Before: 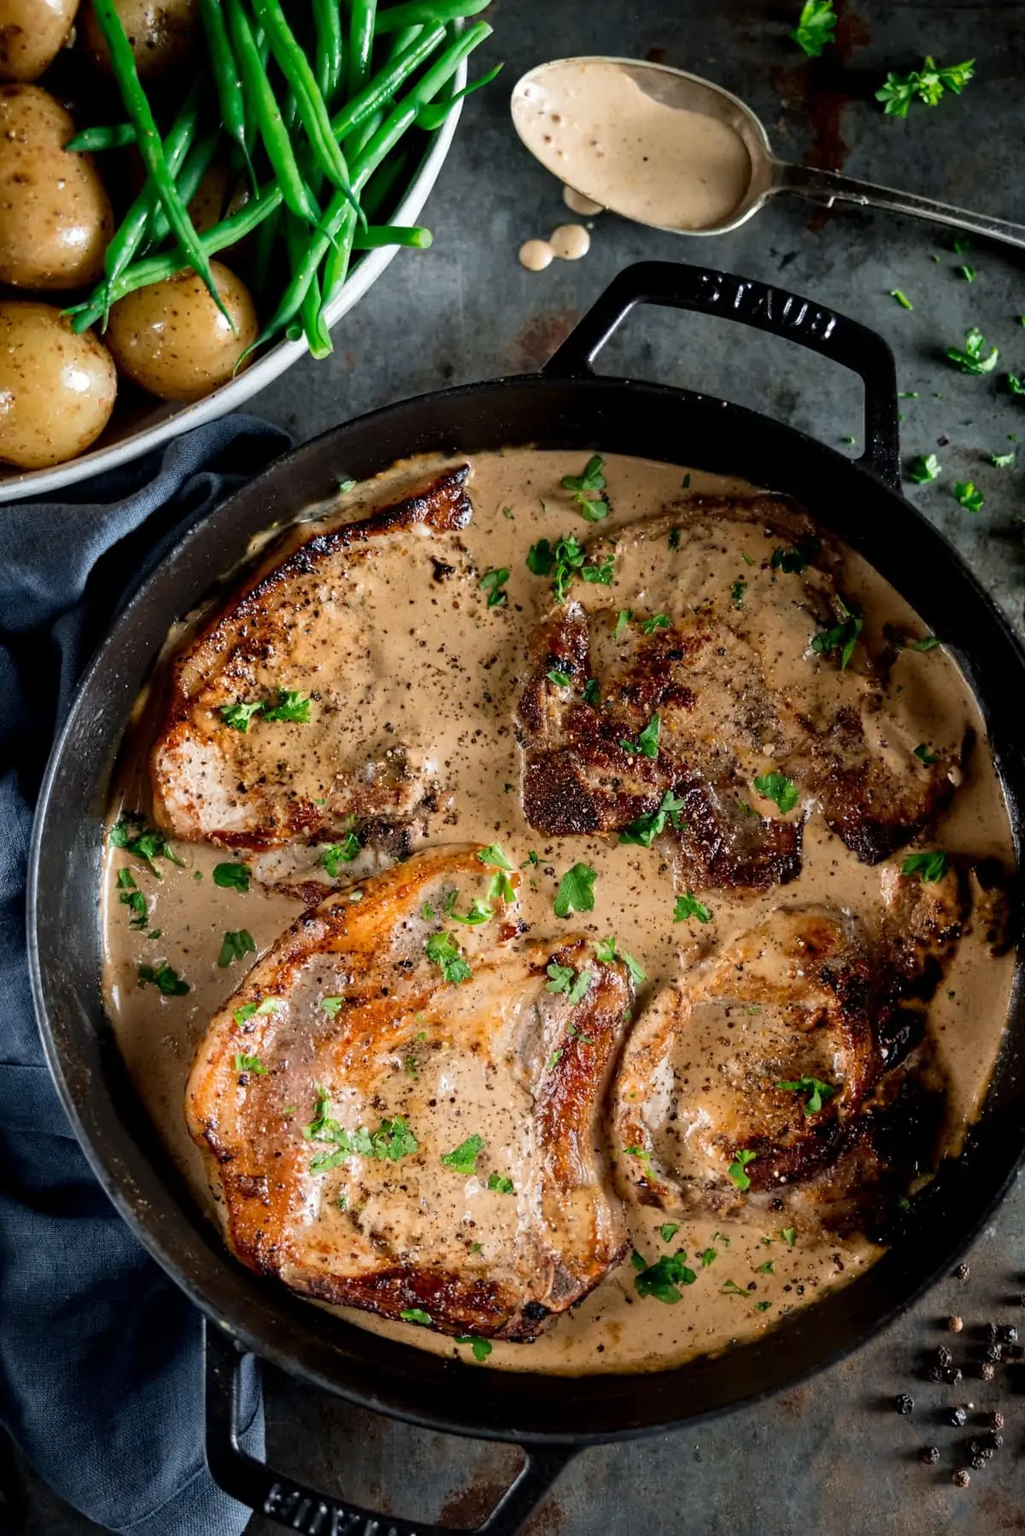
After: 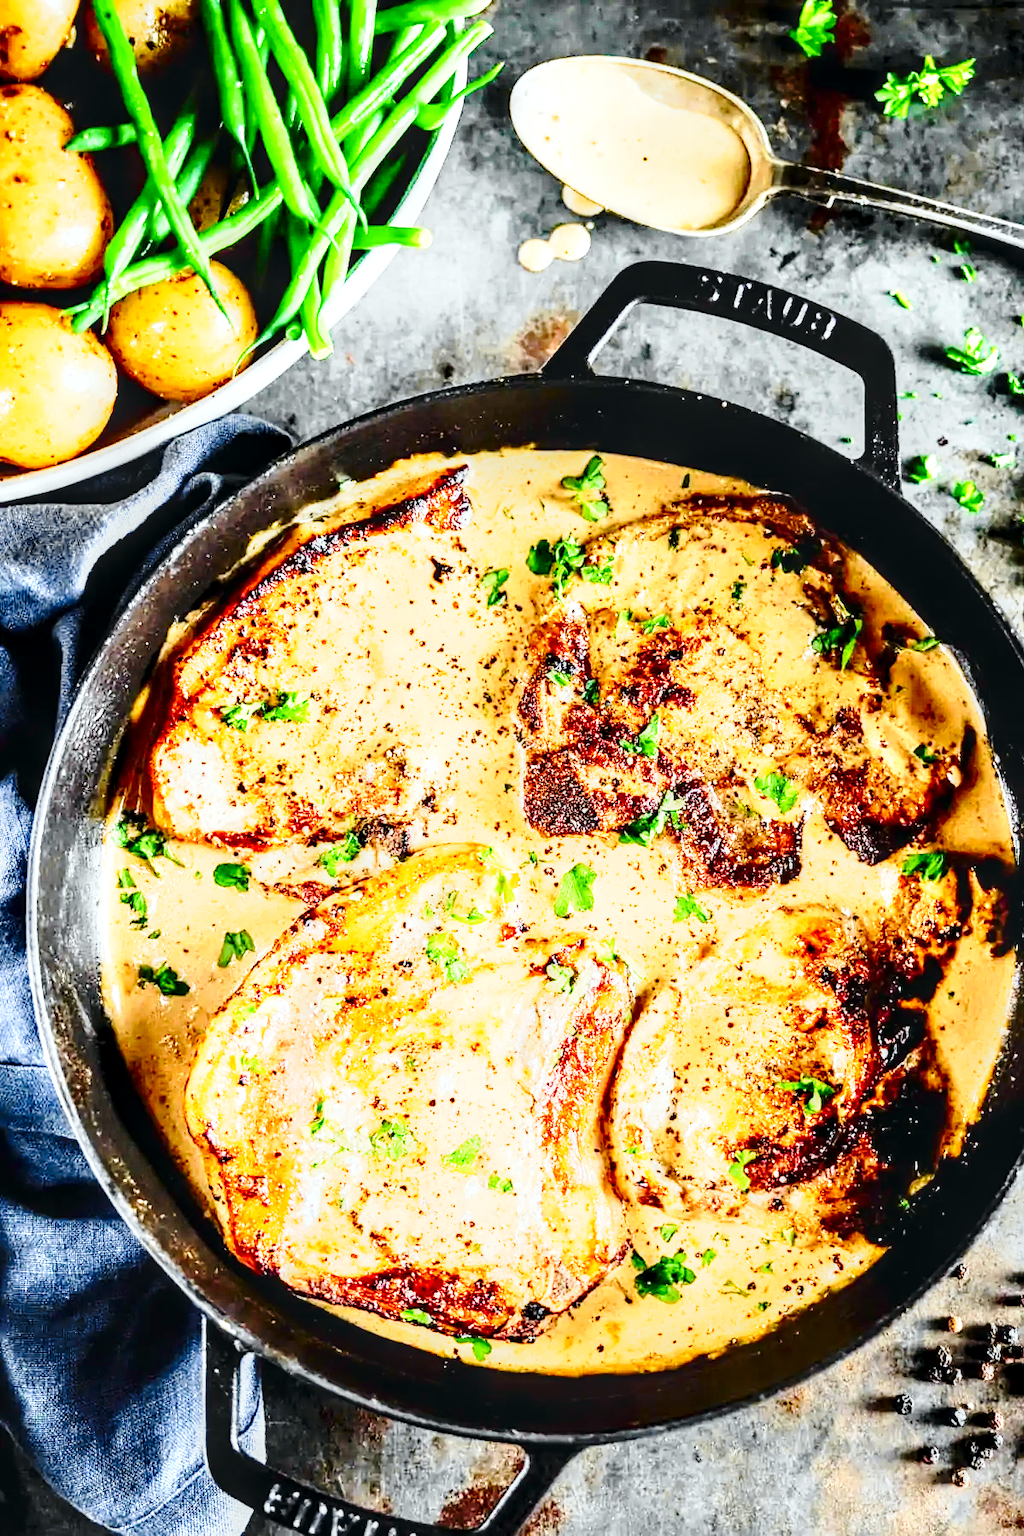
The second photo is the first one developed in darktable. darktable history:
base curve: curves: ch0 [(0, 0) (0.028, 0.03) (0.121, 0.232) (0.46, 0.748) (0.859, 0.968) (1, 1)], preserve colors none
exposure: black level correction 0, exposure 1.708 EV, compensate highlight preservation false
tone curve: curves: ch0 [(0, 0.026) (0.058, 0.049) (0.246, 0.214) (0.437, 0.498) (0.55, 0.644) (0.657, 0.767) (0.822, 0.9) (1, 0.961)]; ch1 [(0, 0) (0.346, 0.307) (0.408, 0.369) (0.453, 0.457) (0.476, 0.489) (0.502, 0.493) (0.521, 0.515) (0.537, 0.531) (0.612, 0.641) (0.676, 0.728) (1, 1)]; ch2 [(0, 0) (0.346, 0.34) (0.434, 0.46) (0.485, 0.494) (0.5, 0.494) (0.511, 0.504) (0.537, 0.551) (0.579, 0.599) (0.625, 0.686) (1, 1)], color space Lab, independent channels
sharpen: amount 0.215
local contrast: detail 150%
